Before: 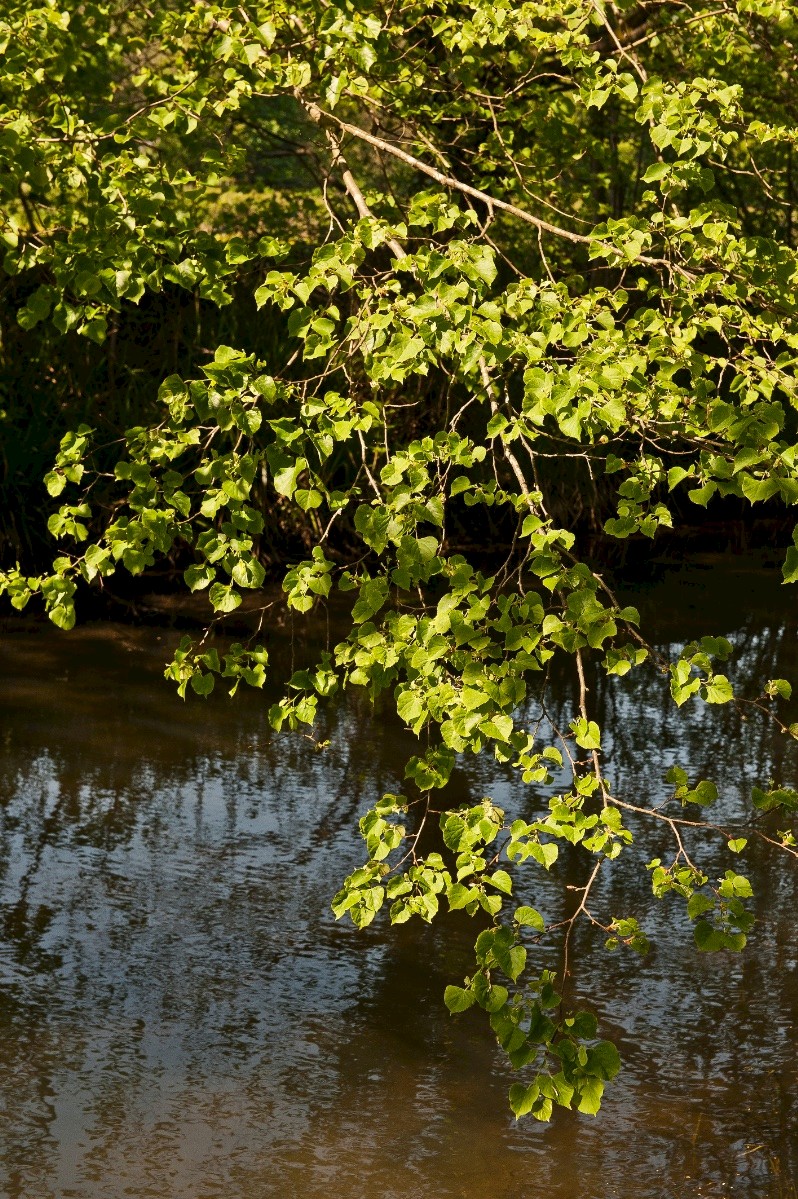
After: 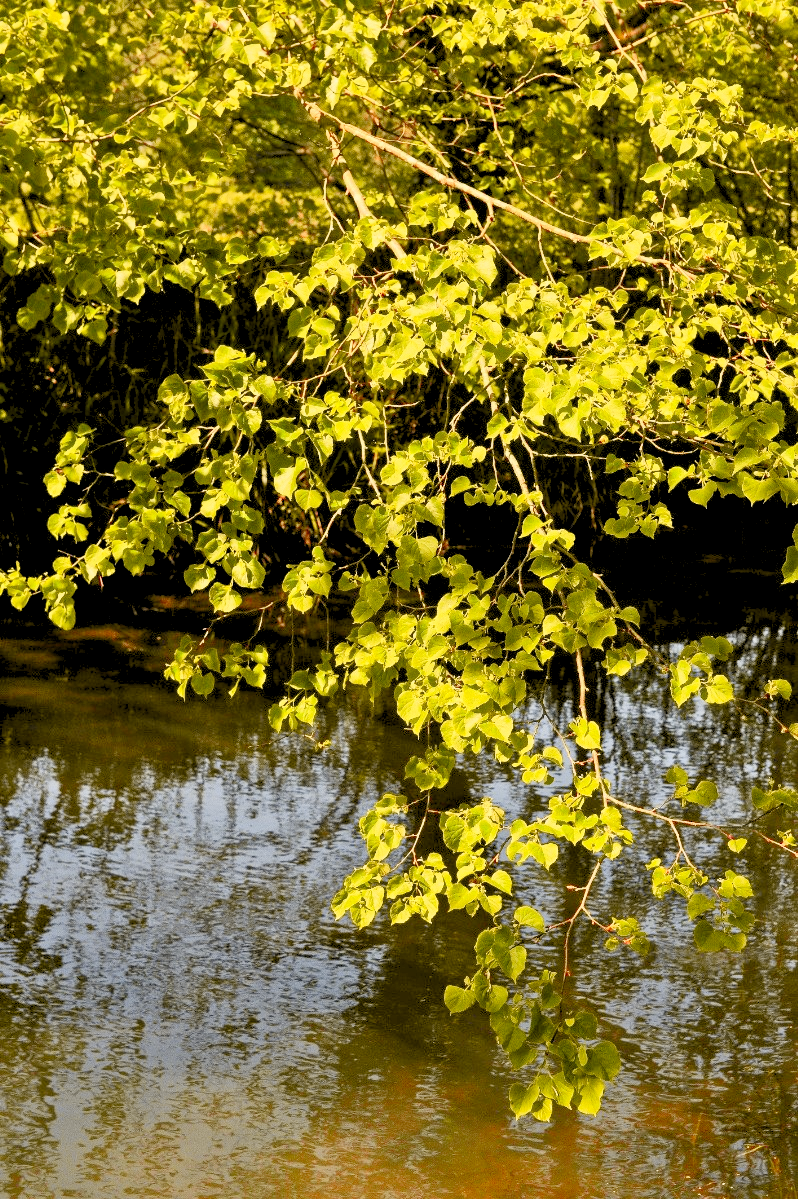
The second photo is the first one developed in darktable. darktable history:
levels: levels [0.072, 0.414, 0.976]
tone curve: curves: ch0 [(0, 0.017) (0.239, 0.277) (0.508, 0.593) (0.826, 0.855) (1, 0.945)]; ch1 [(0, 0) (0.401, 0.42) (0.442, 0.47) (0.492, 0.498) (0.511, 0.504) (0.555, 0.586) (0.681, 0.739) (1, 1)]; ch2 [(0, 0) (0.411, 0.433) (0.5, 0.504) (0.545, 0.574) (1, 1)], color space Lab, independent channels, preserve colors none
